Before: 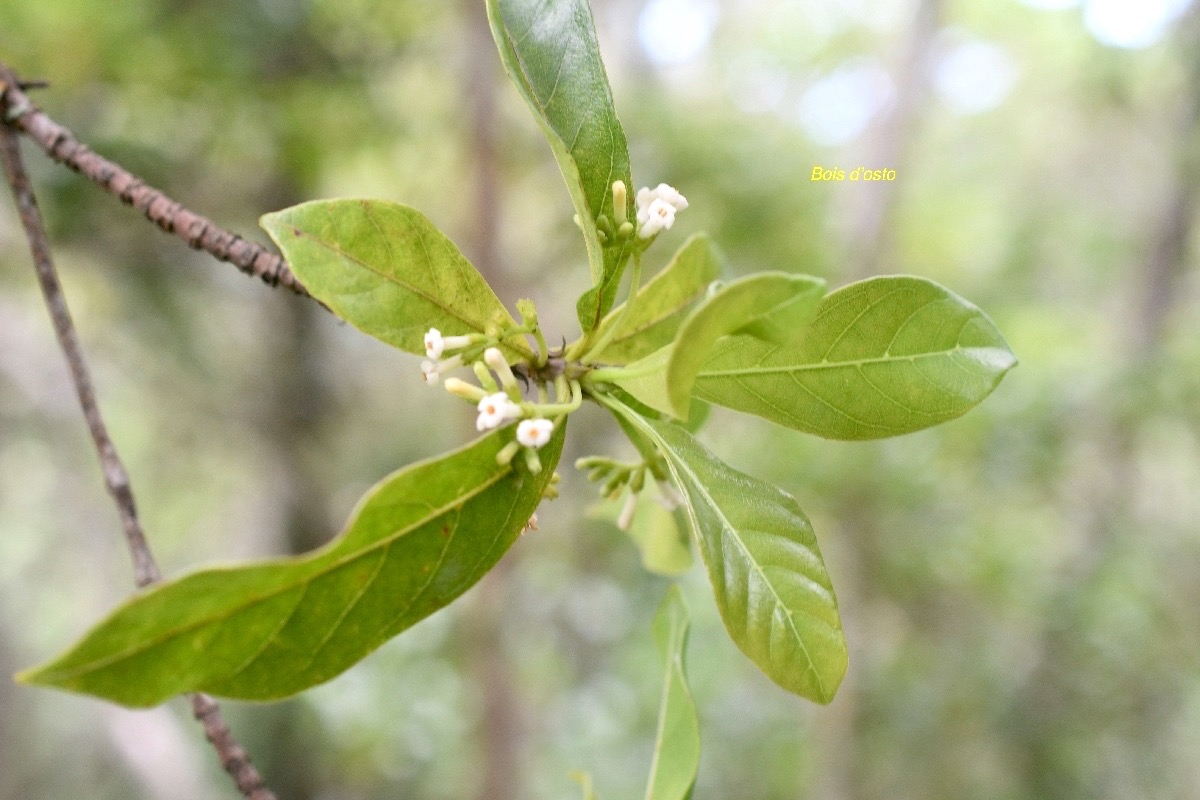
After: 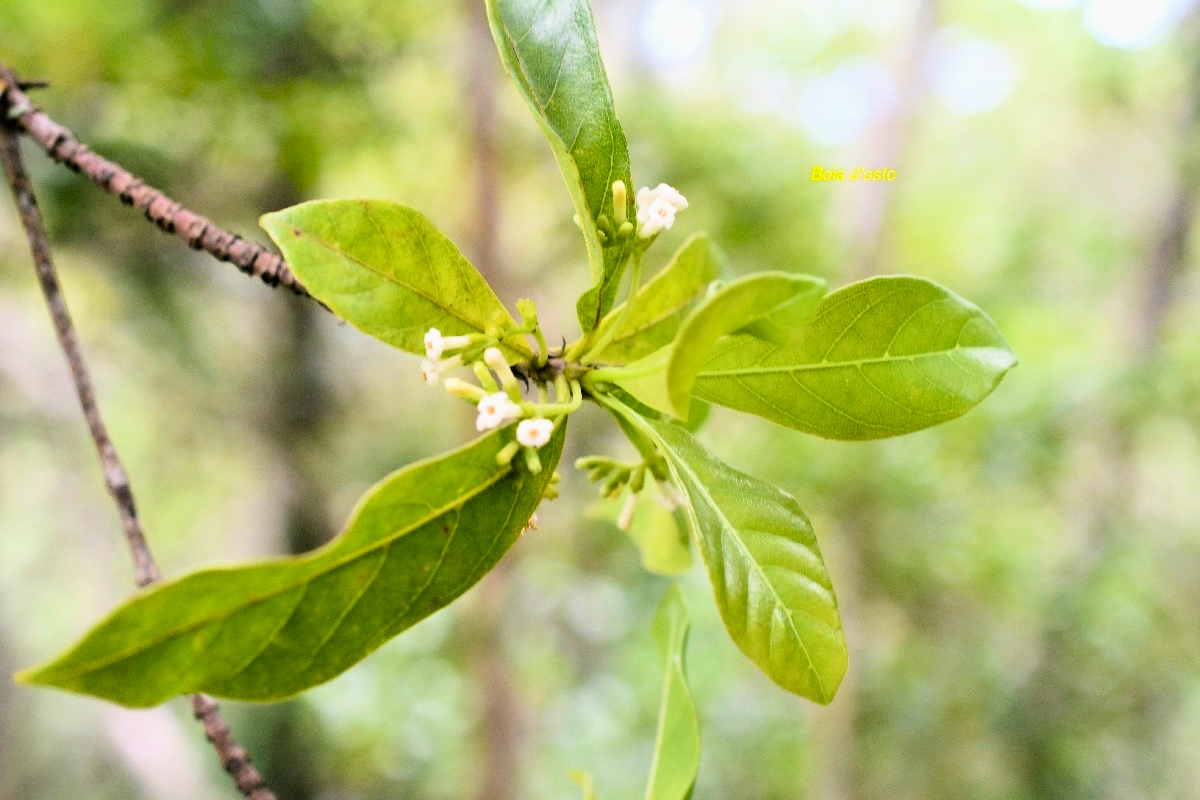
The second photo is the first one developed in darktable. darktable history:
velvia: on, module defaults
filmic rgb: black relative exposure -5.45 EV, white relative exposure 2.88 EV, threshold 5.95 EV, dynamic range scaling -38.43%, hardness 3.98, contrast 1.601, highlights saturation mix -1.29%, enable highlight reconstruction true
color balance rgb: shadows lift › chroma 2.01%, shadows lift › hue 217.32°, global offset › luminance 0.232%, global offset › hue 171.22°, perceptual saturation grading › global saturation 43.301%
